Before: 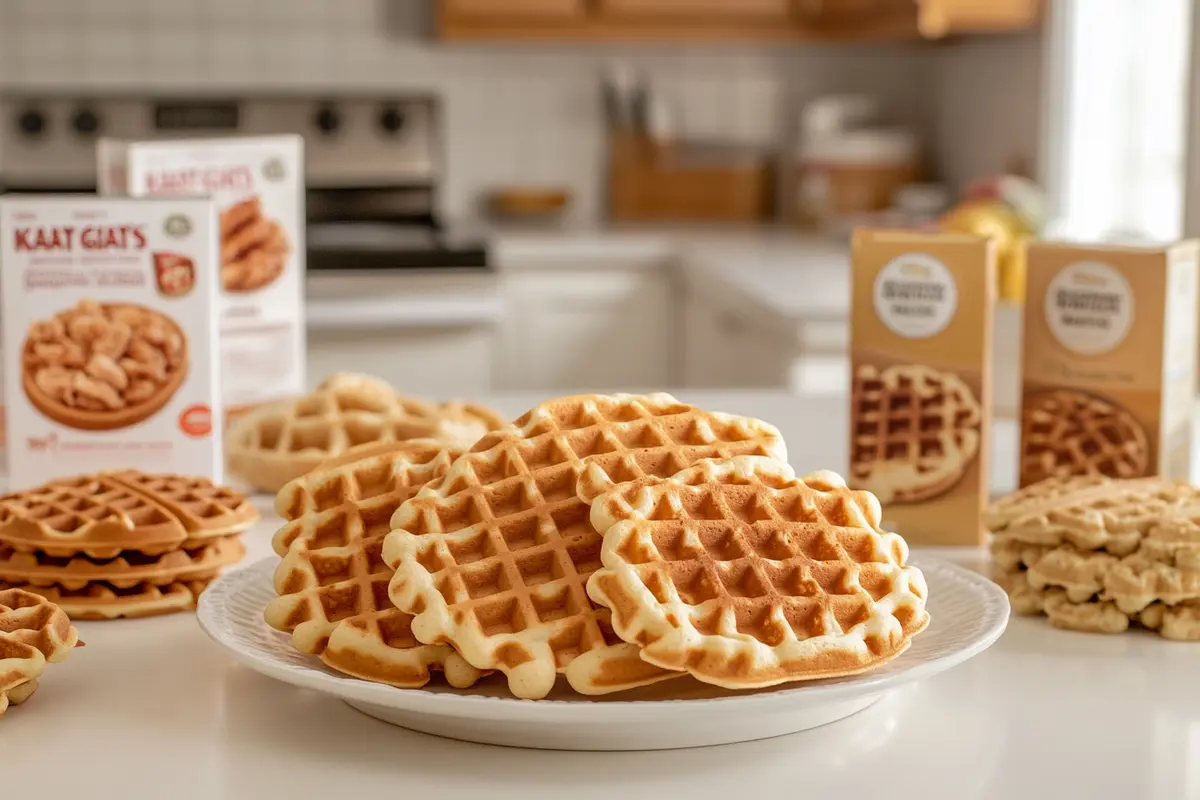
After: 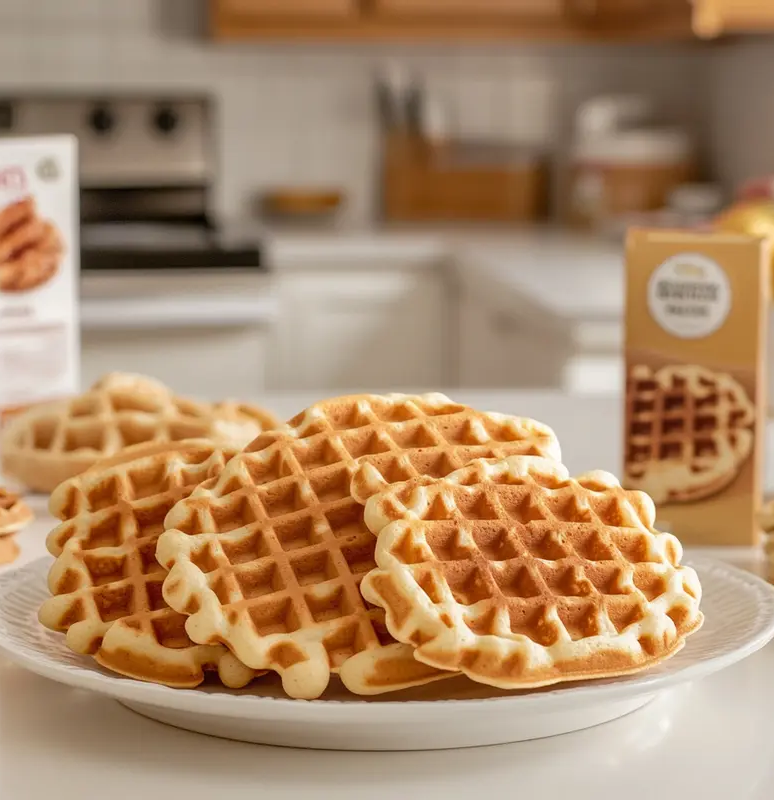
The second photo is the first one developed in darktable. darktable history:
crop and rotate: left 18.884%, right 16.543%
